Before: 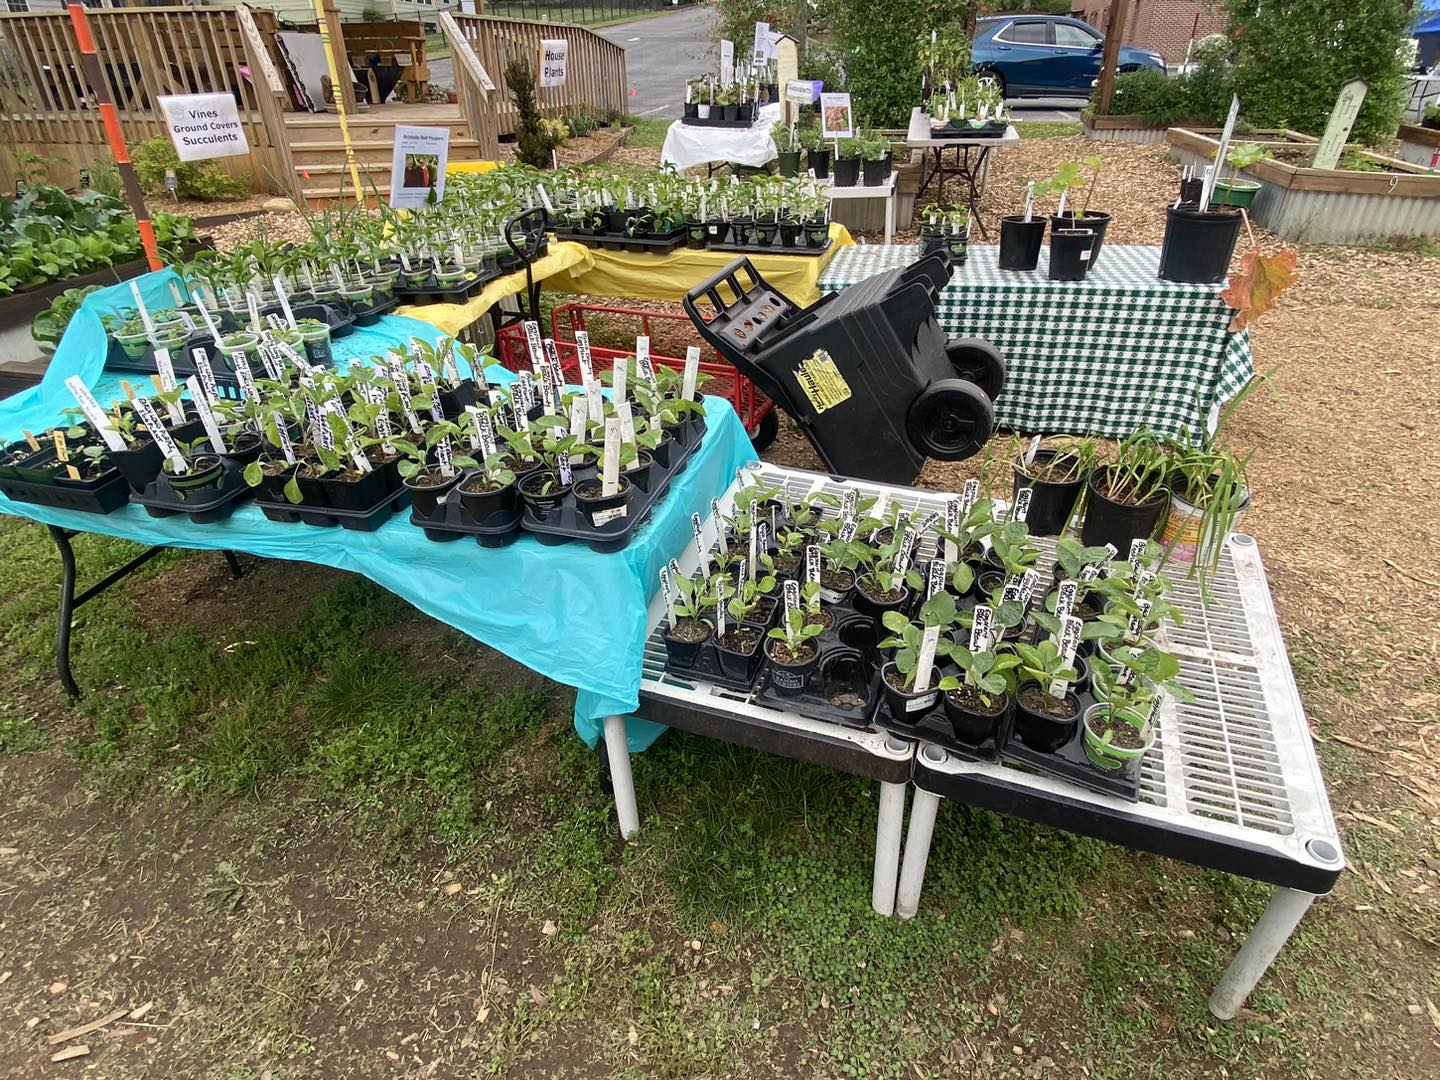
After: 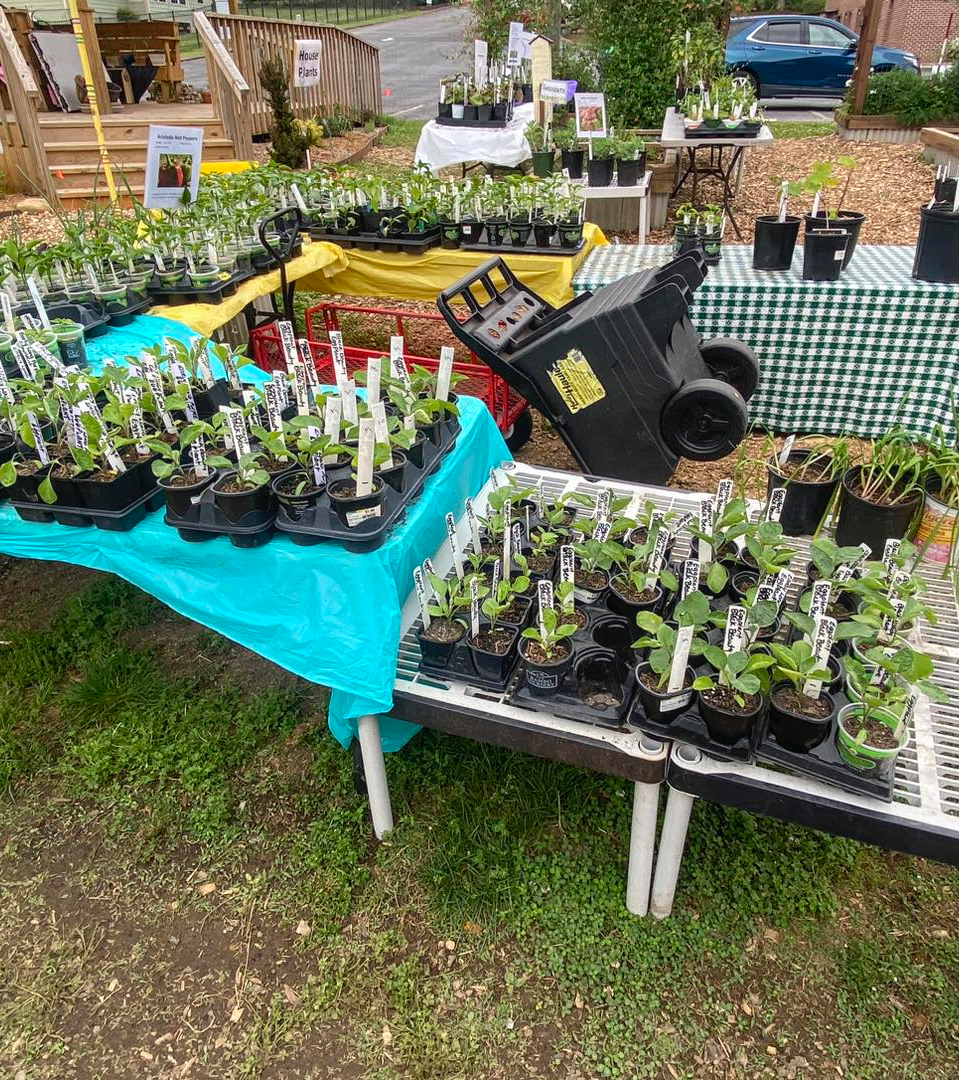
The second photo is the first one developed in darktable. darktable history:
local contrast: detail 109%
exposure: black level correction 0.001, exposure 0.141 EV, compensate highlight preservation false
crop: left 17.153%, right 16.184%
